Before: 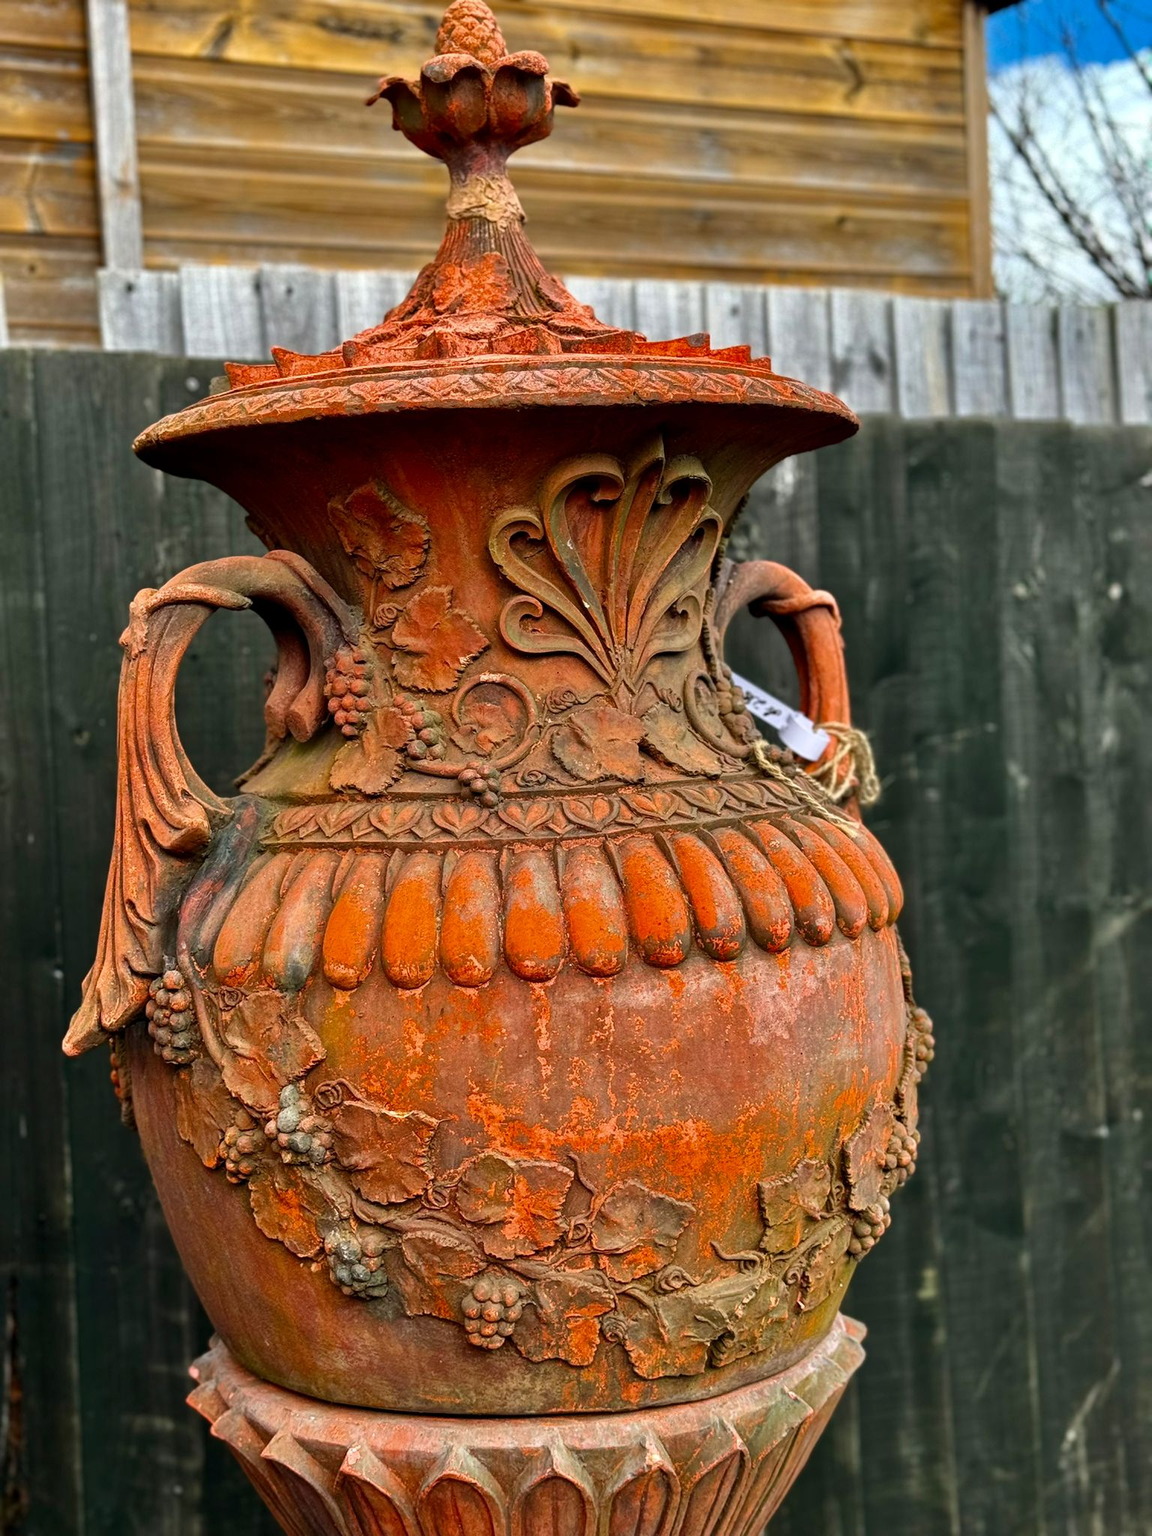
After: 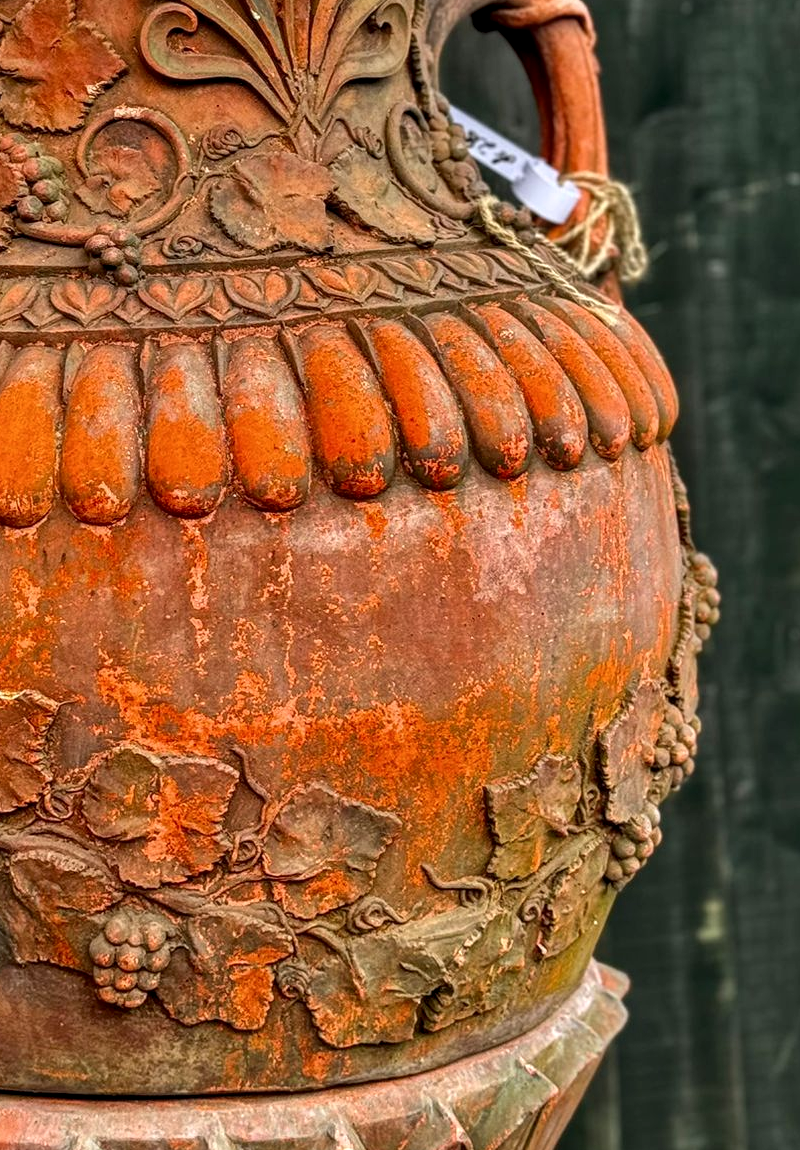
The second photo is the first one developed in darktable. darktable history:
crop: left 34.279%, top 38.663%, right 13.579%, bottom 5.162%
local contrast: detail 130%
tone equalizer: edges refinement/feathering 500, mask exposure compensation -1.57 EV, preserve details no
